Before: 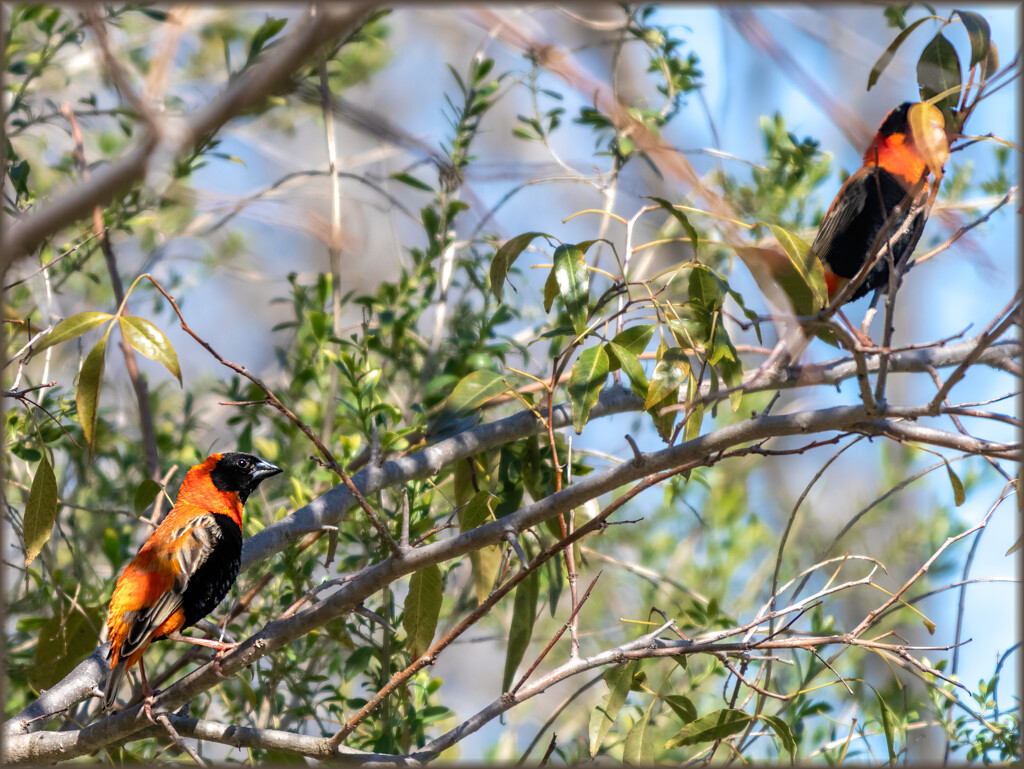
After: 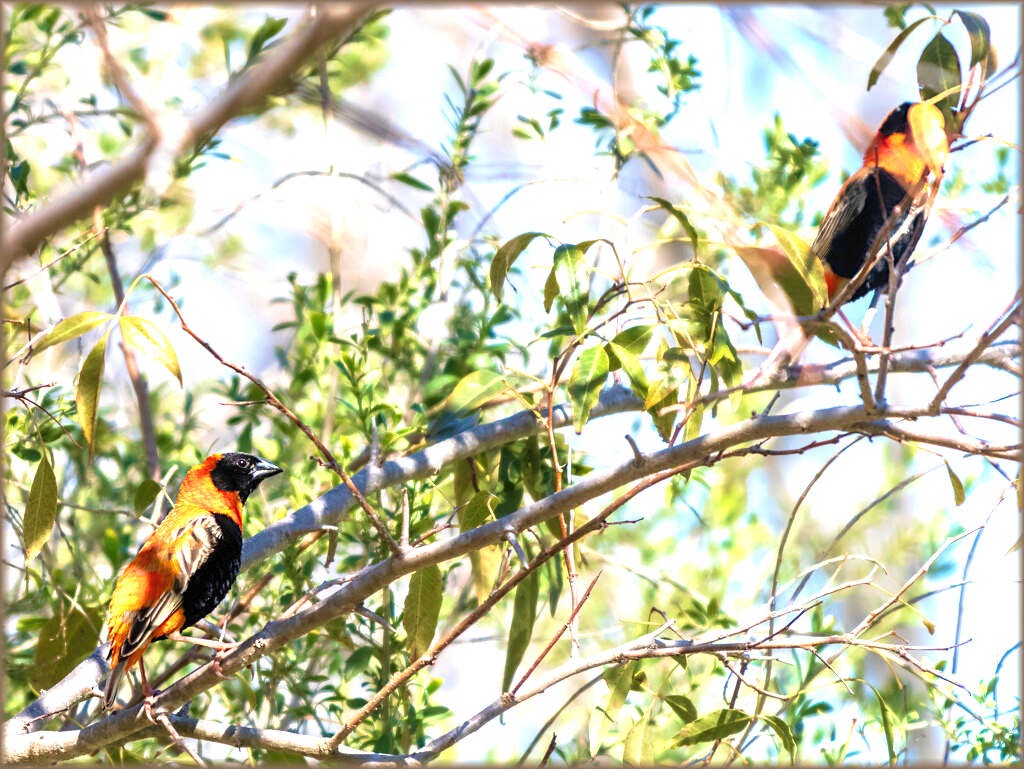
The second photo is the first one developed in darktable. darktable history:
exposure: black level correction 0, exposure 1.199 EV, compensate highlight preservation false
velvia: strength 39.89%
